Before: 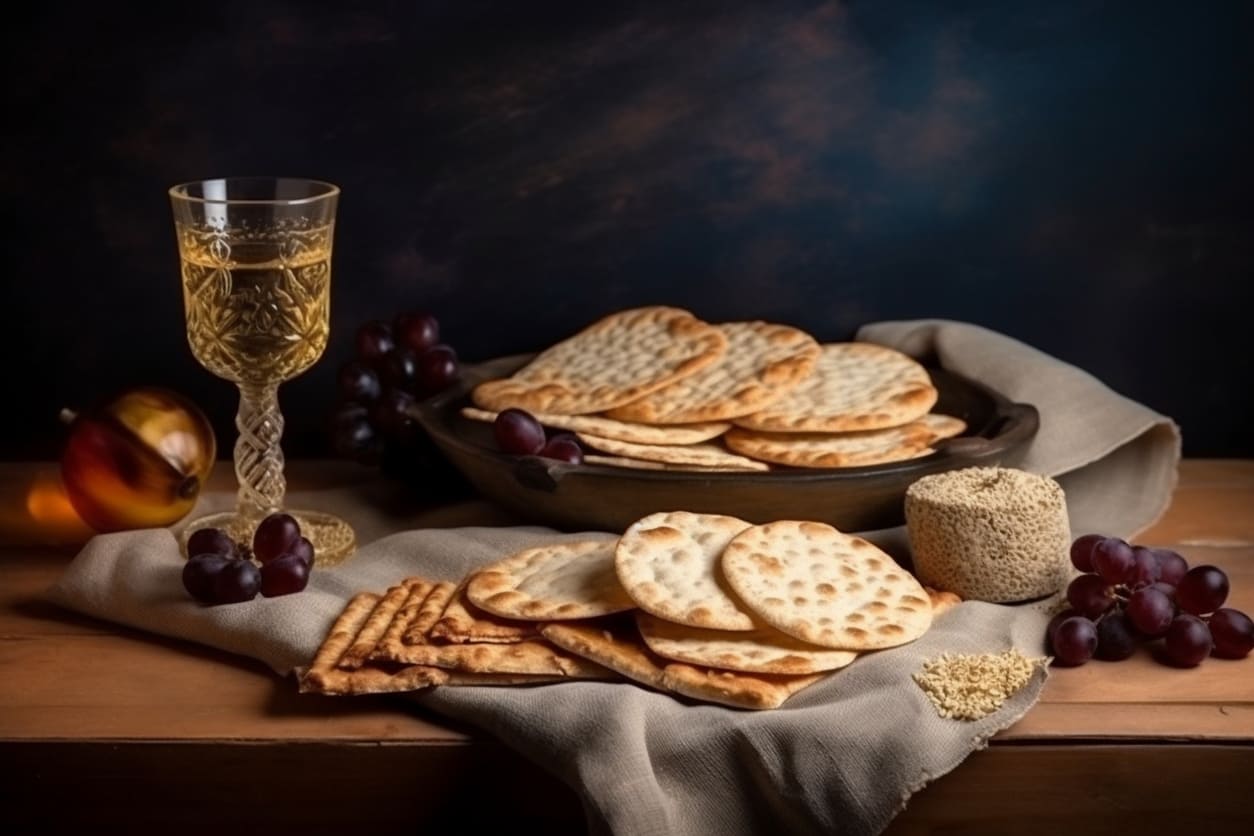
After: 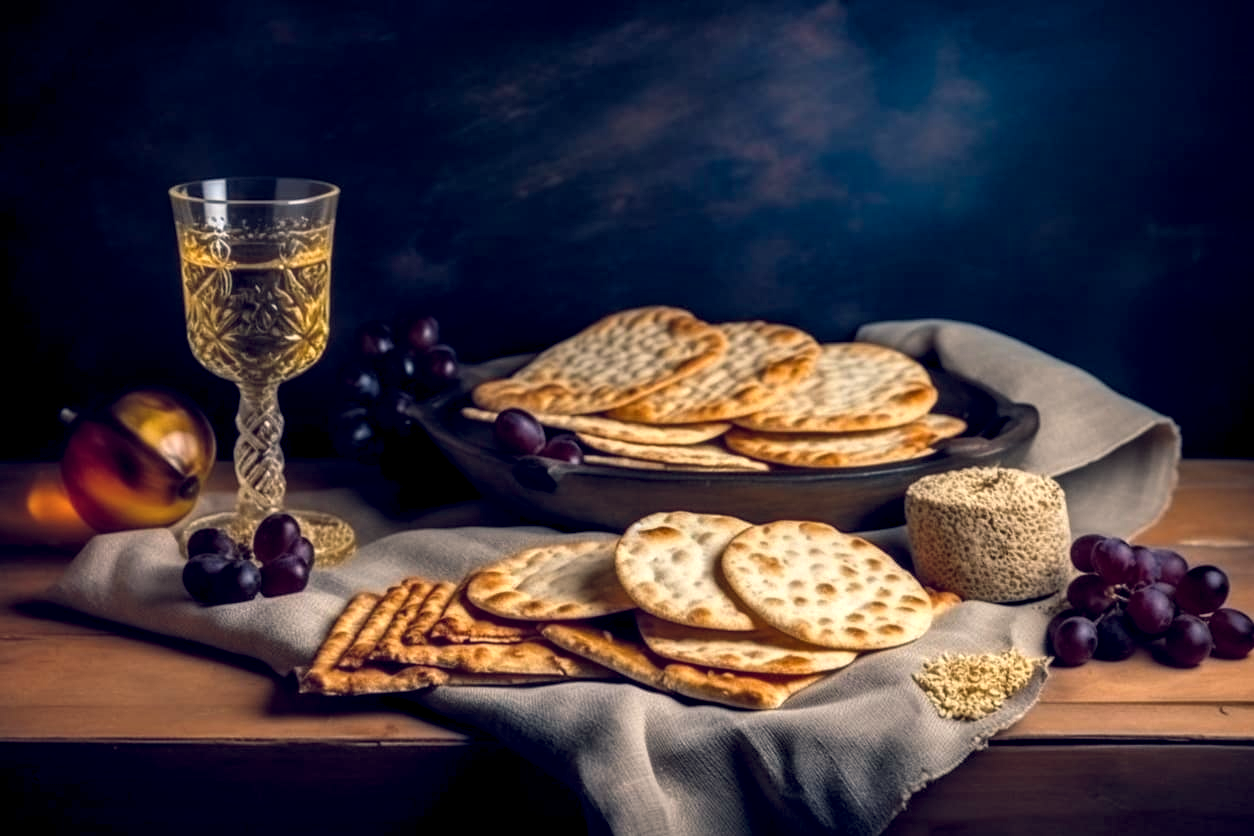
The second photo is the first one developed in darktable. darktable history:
color balance rgb: shadows lift › chroma 7.489%, shadows lift › hue 244.49°, power › hue 316.14°, global offset › chroma 0.132%, global offset › hue 254.27°, perceptual saturation grading › global saturation 25.485%, global vibrance 9.249%
local contrast: detail 150%
